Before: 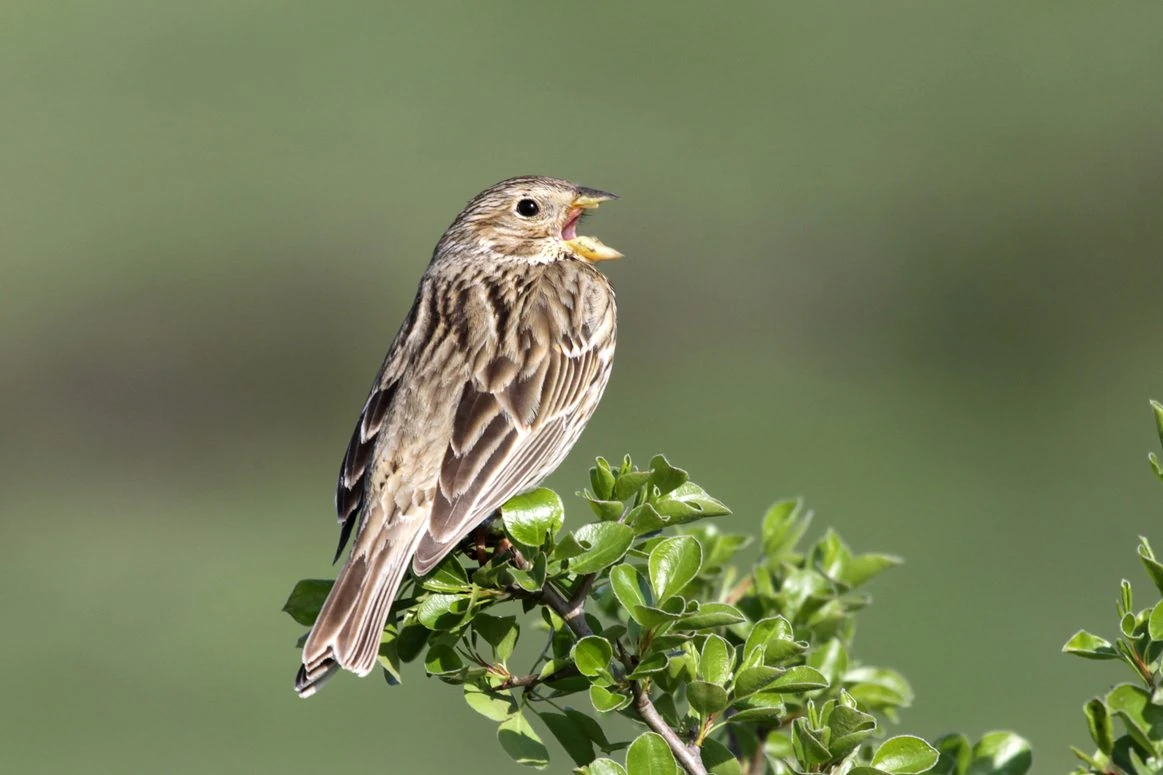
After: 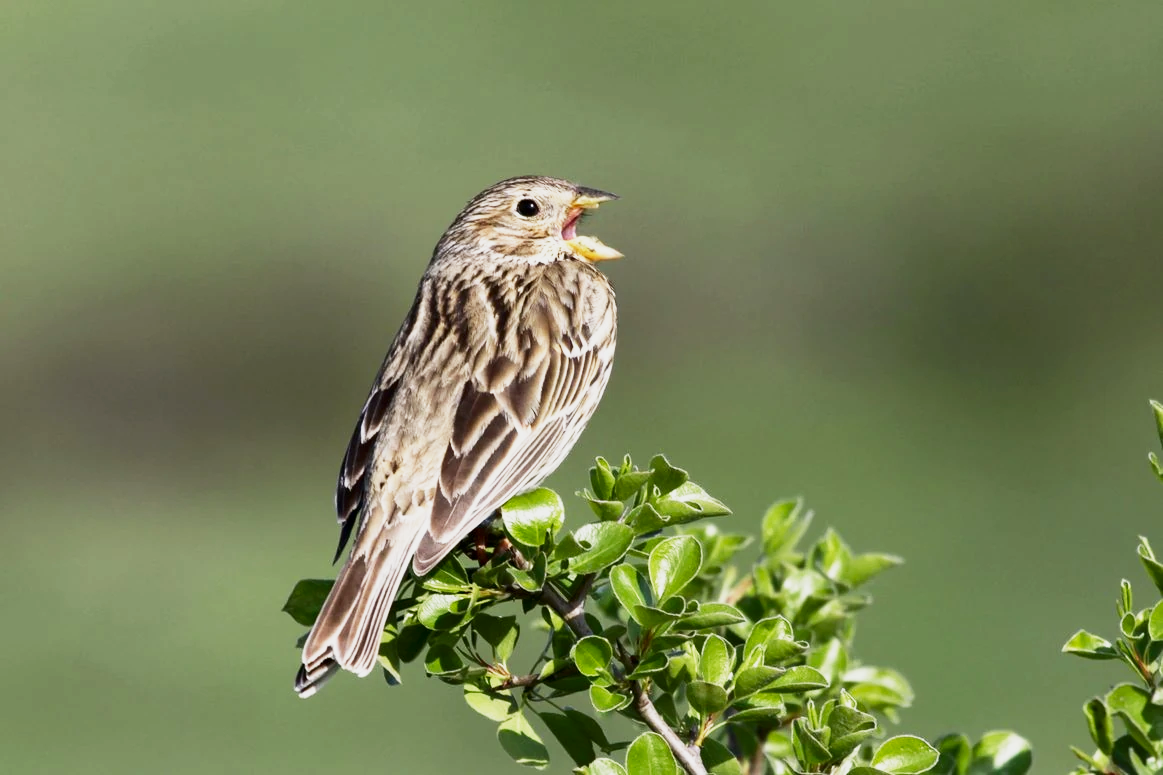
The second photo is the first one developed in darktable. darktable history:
contrast brightness saturation: contrast 0.067, brightness -0.126, saturation 0.048
base curve: curves: ch0 [(0, 0) (0.088, 0.125) (0.176, 0.251) (0.354, 0.501) (0.613, 0.749) (1, 0.877)], preserve colors none
